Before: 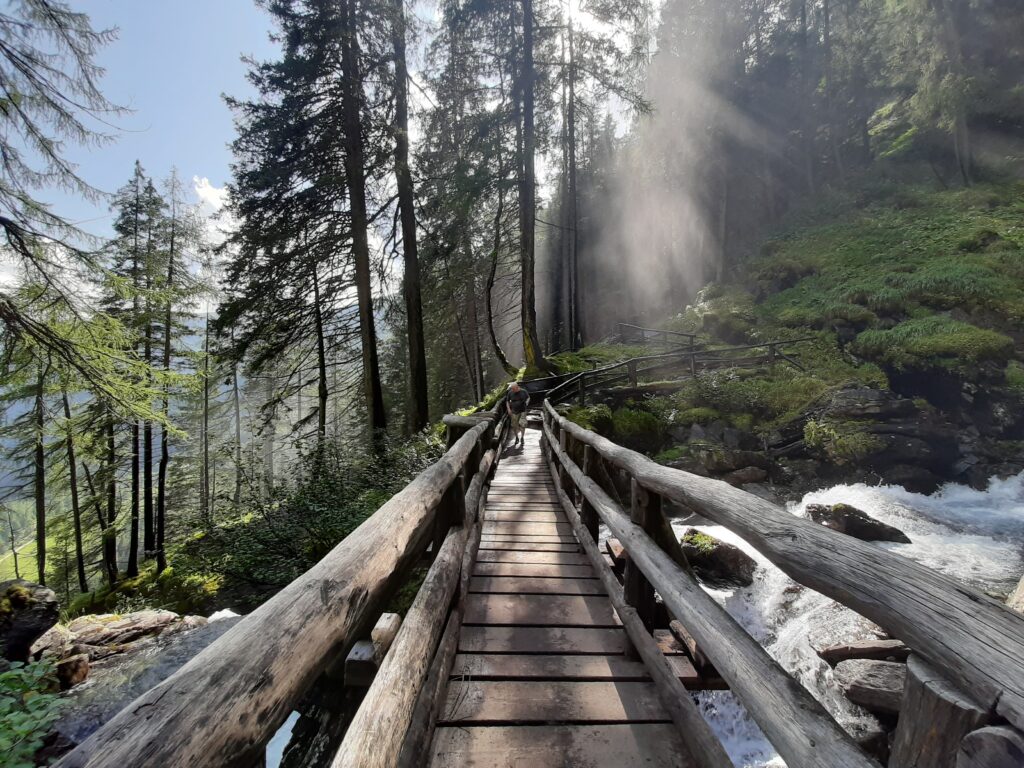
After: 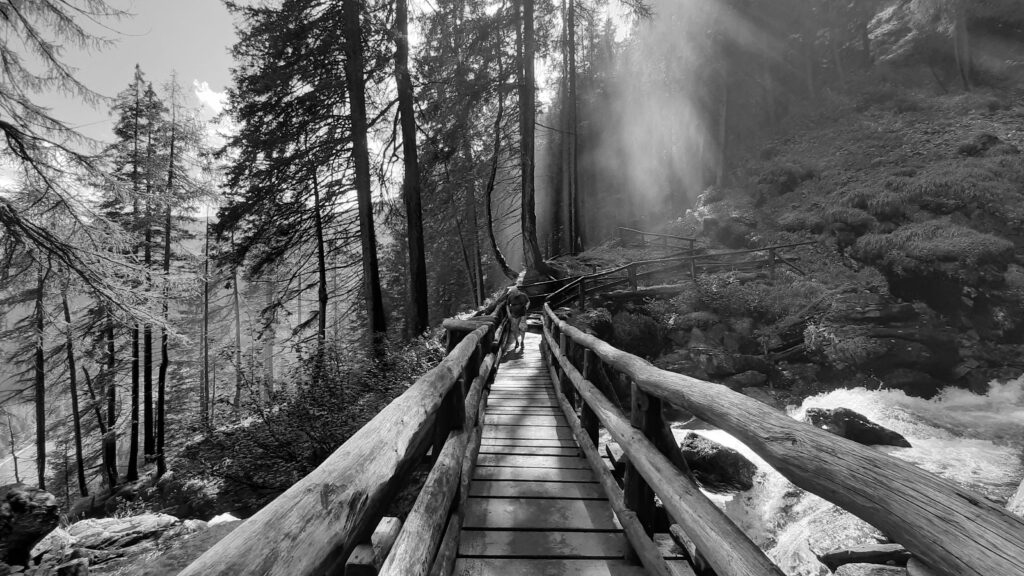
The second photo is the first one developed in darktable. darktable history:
crop and rotate: top 12.5%, bottom 12.5%
monochrome: on, module defaults
